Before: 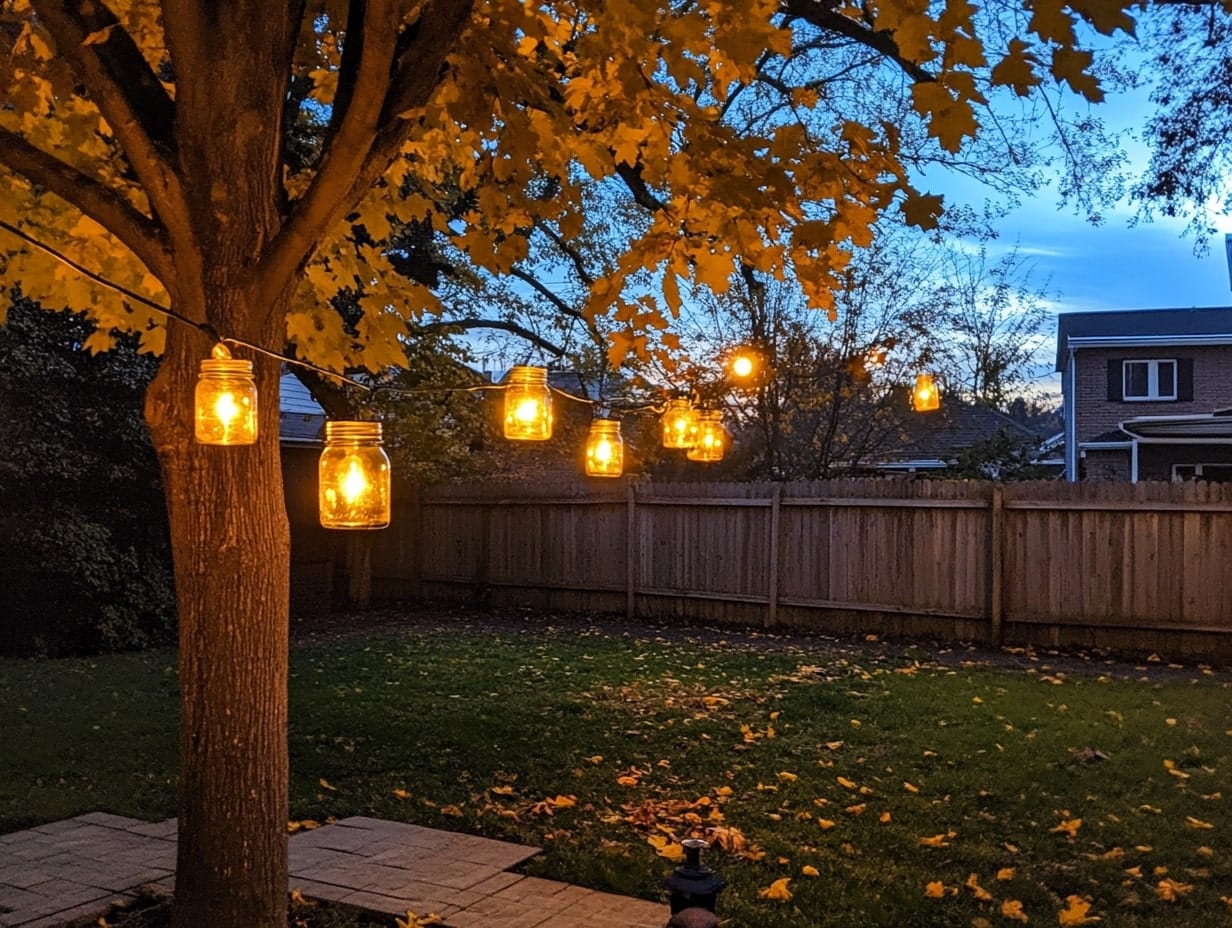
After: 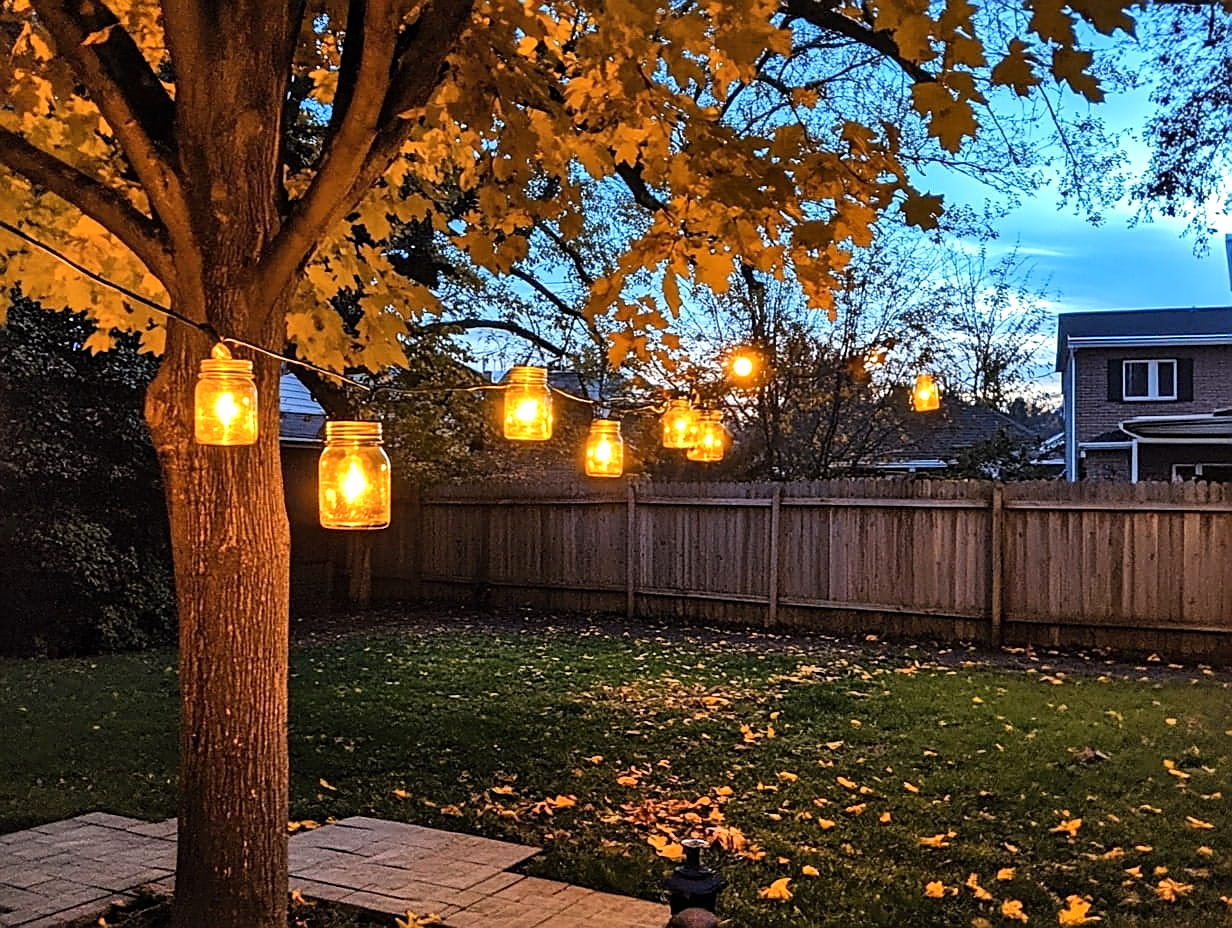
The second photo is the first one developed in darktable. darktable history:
tone equalizer: -8 EV -0.425 EV, -7 EV -0.404 EV, -6 EV -0.345 EV, -5 EV -0.191 EV, -3 EV 0.189 EV, -2 EV 0.338 EV, -1 EV 0.389 EV, +0 EV 0.423 EV, mask exposure compensation -0.495 EV
shadows and highlights: soften with gaussian
sharpen: on, module defaults
